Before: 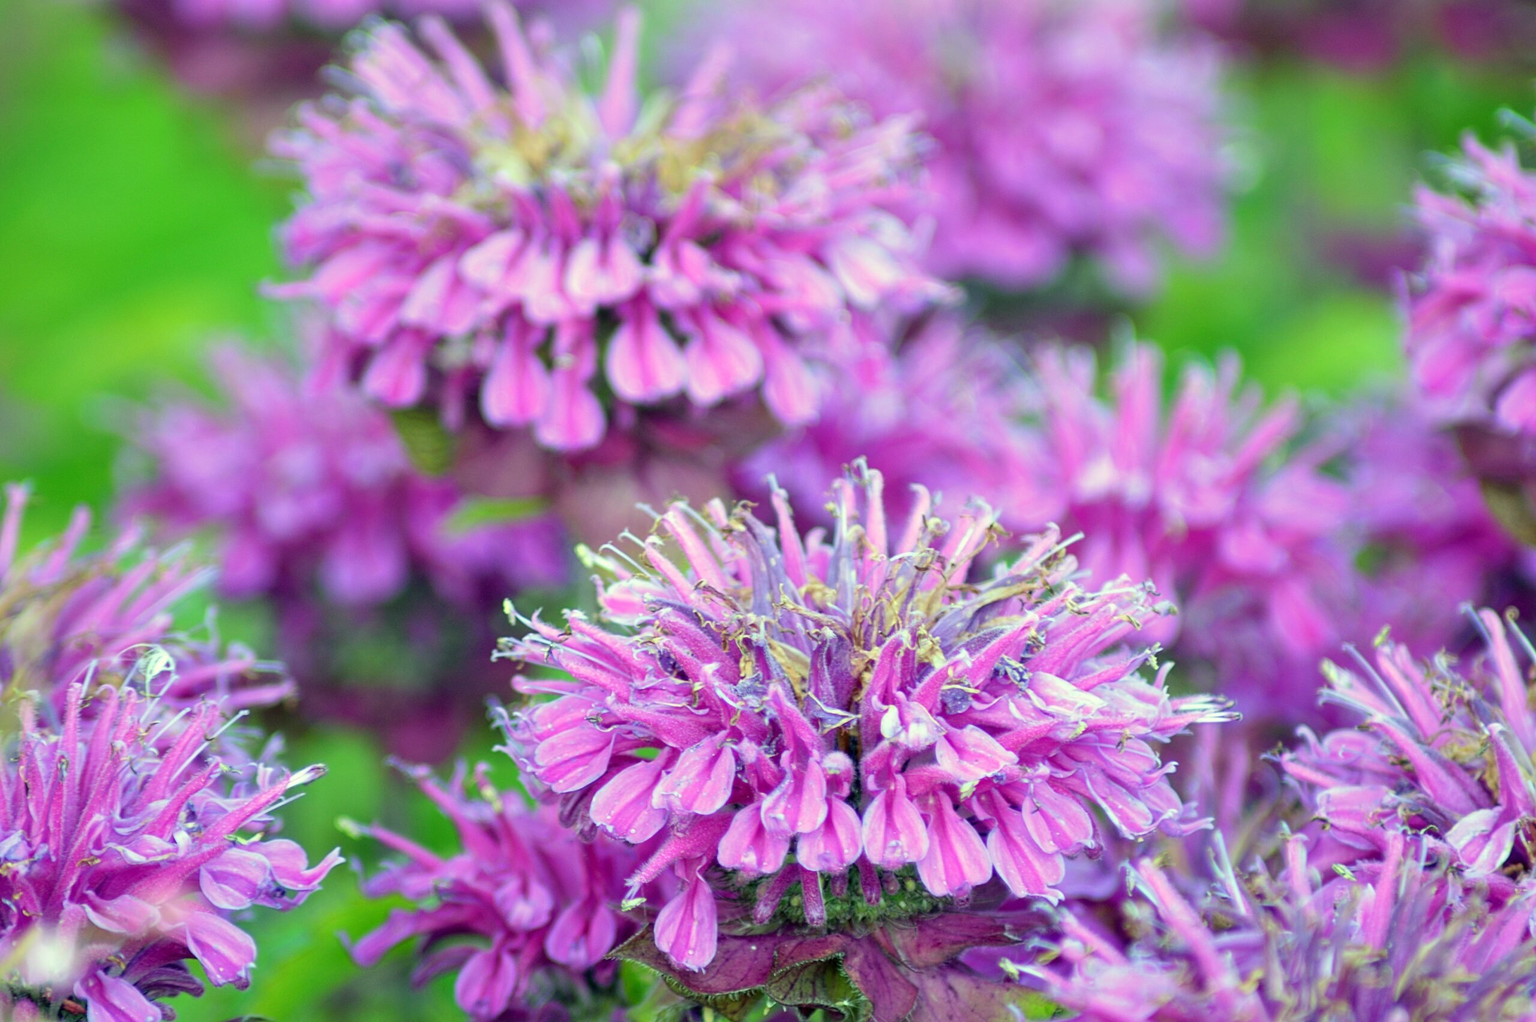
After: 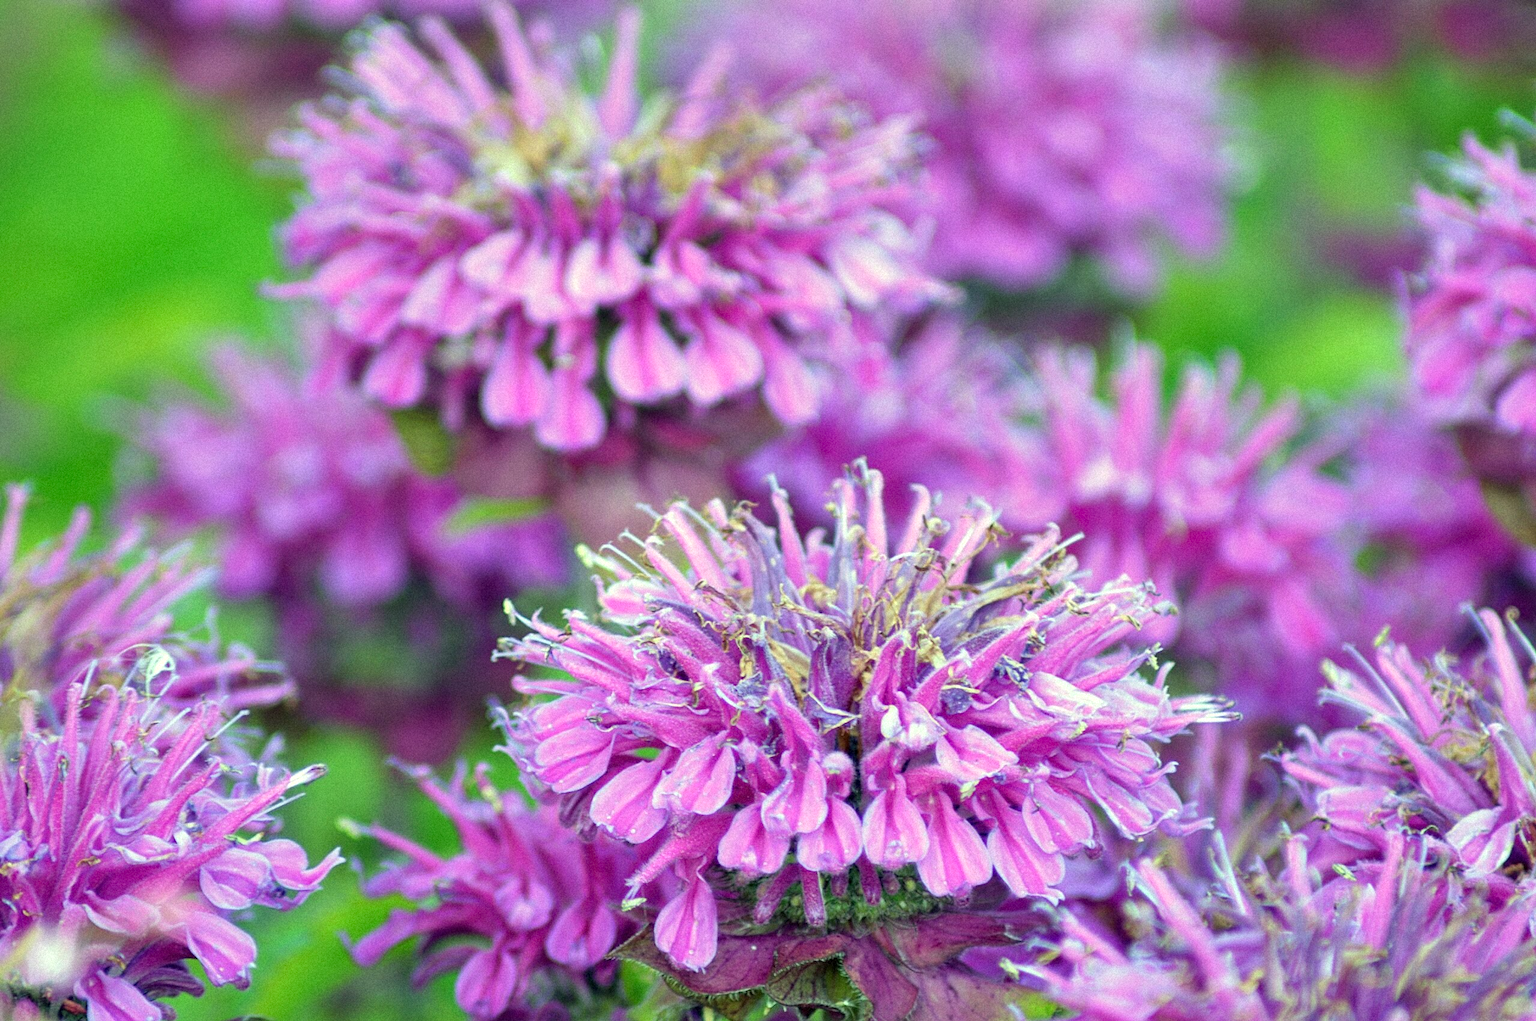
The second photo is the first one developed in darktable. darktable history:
shadows and highlights: radius 171.16, shadows 27, white point adjustment 3.13, highlights -67.95, soften with gaussian
grain: mid-tones bias 0%
